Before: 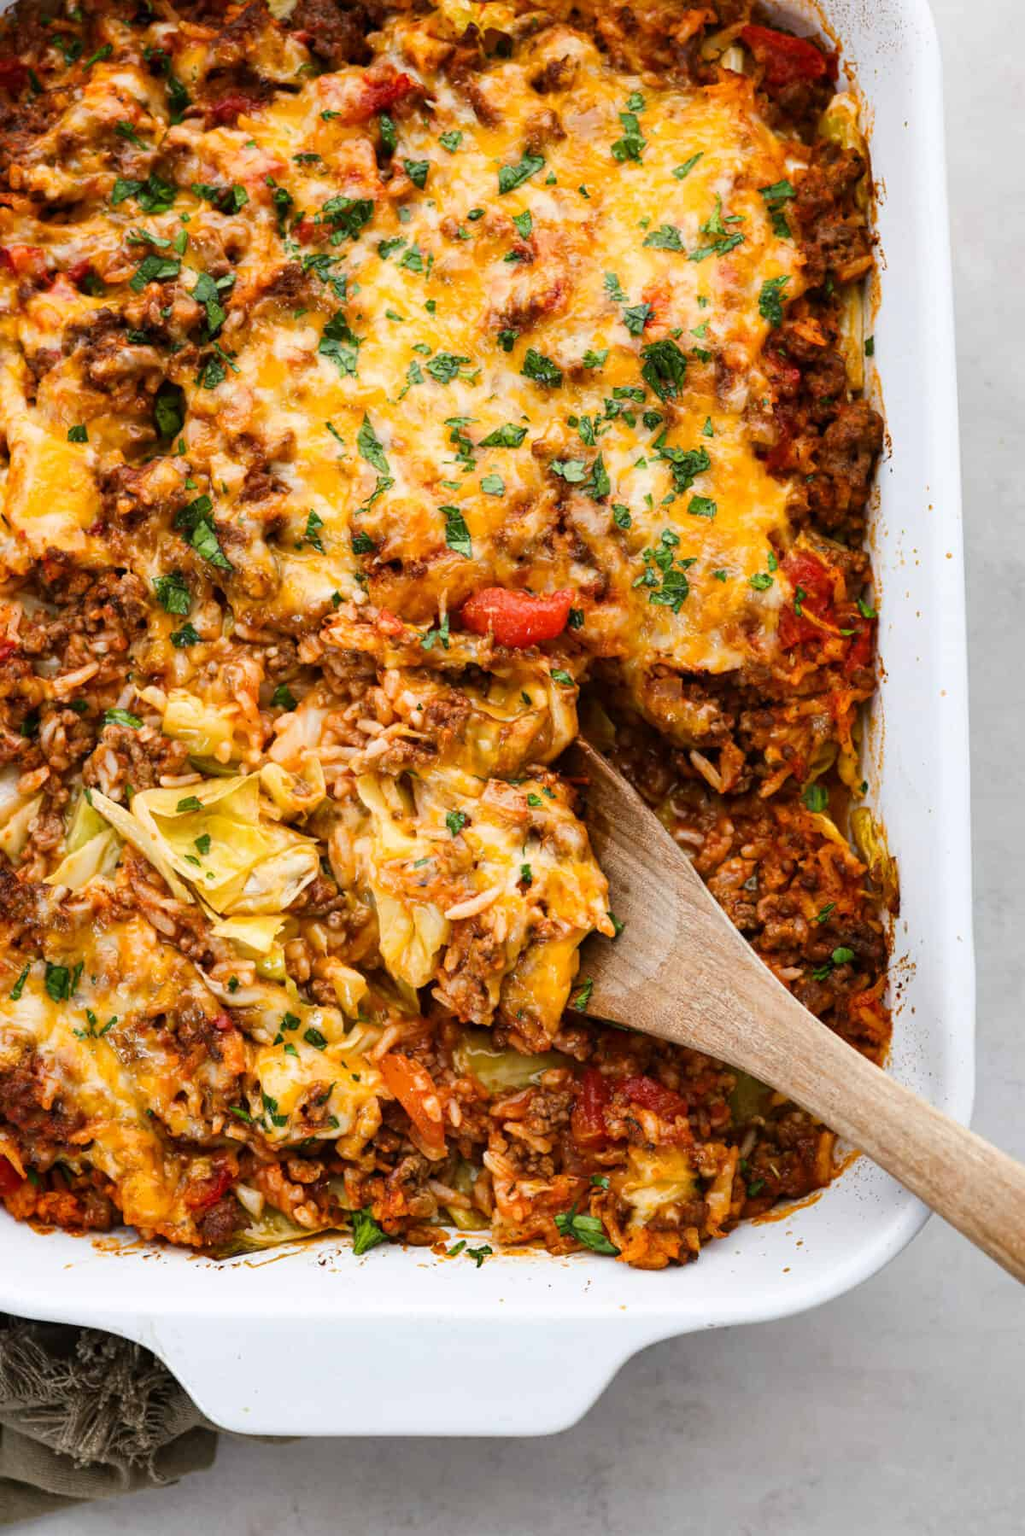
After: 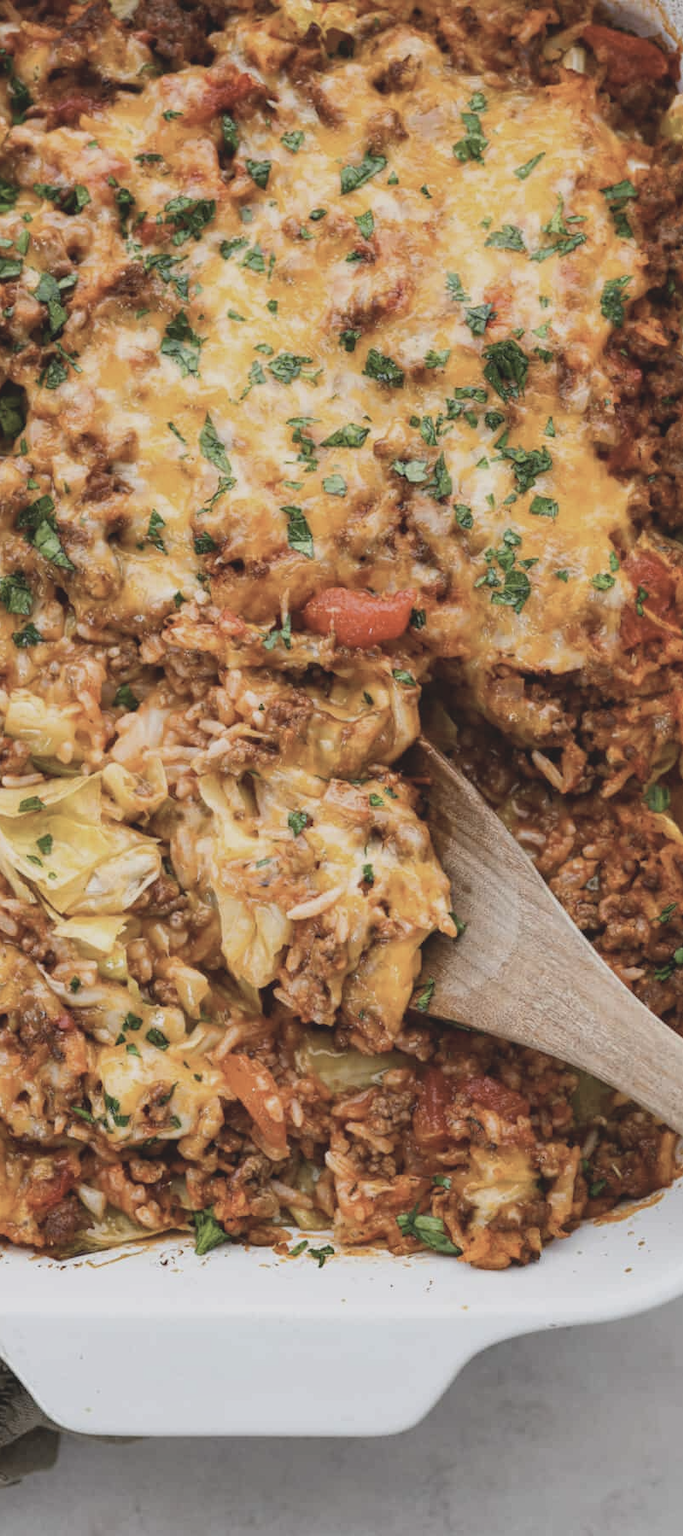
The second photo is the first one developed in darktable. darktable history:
contrast brightness saturation: contrast -0.247, saturation -0.445
local contrast: highlights 100%, shadows 102%, detail 119%, midtone range 0.2
crop: left 15.422%, right 17.858%
